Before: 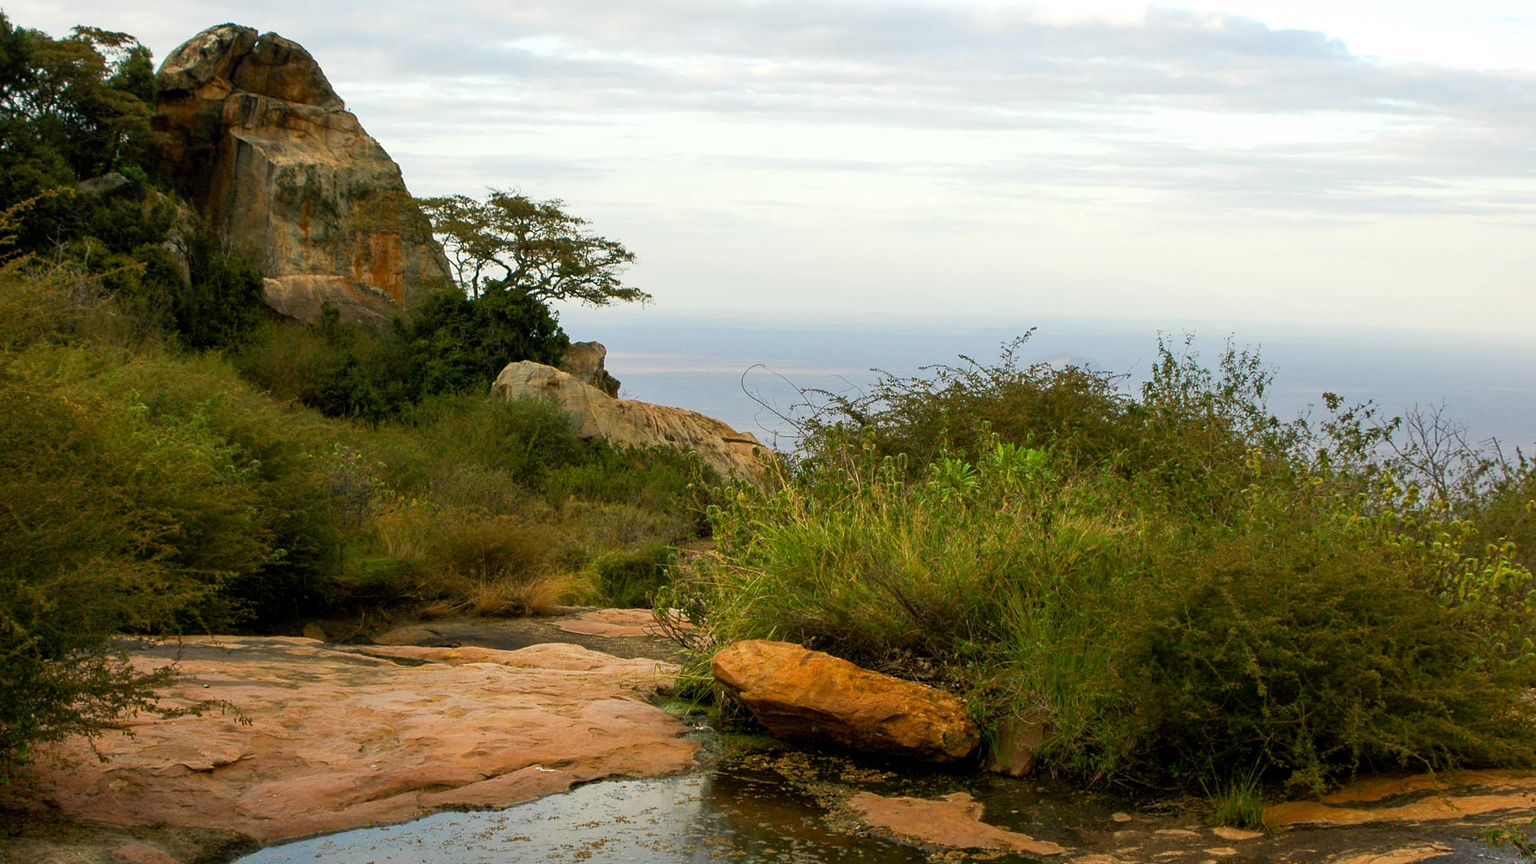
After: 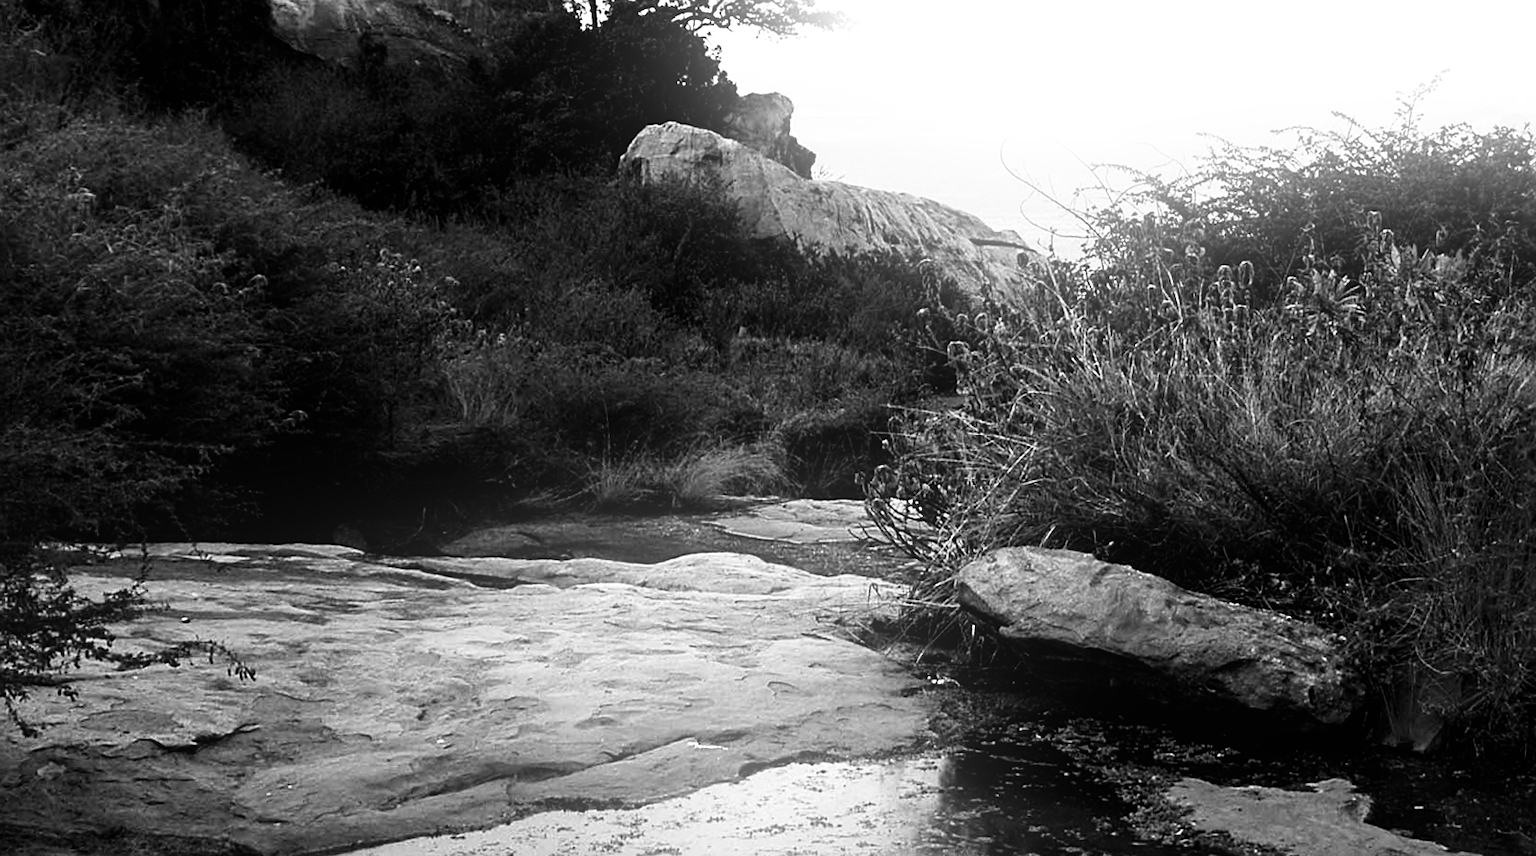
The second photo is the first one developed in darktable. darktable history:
bloom: on, module defaults
crop and rotate: angle -0.82°, left 3.85%, top 31.828%, right 27.992%
color calibration: output gray [0.22, 0.42, 0.37, 0], gray › normalize channels true, illuminant same as pipeline (D50), adaptation XYZ, x 0.346, y 0.359, gamut compression 0
rotate and perspective: rotation -1°, crop left 0.011, crop right 0.989, crop top 0.025, crop bottom 0.975
filmic rgb: black relative exposure -9.08 EV, white relative exposure 2.3 EV, hardness 7.49
tone equalizer: -8 EV -0.75 EV, -7 EV -0.7 EV, -6 EV -0.6 EV, -5 EV -0.4 EV, -3 EV 0.4 EV, -2 EV 0.6 EV, -1 EV 0.7 EV, +0 EV 0.75 EV, edges refinement/feathering 500, mask exposure compensation -1.57 EV, preserve details no
sharpen: on, module defaults
